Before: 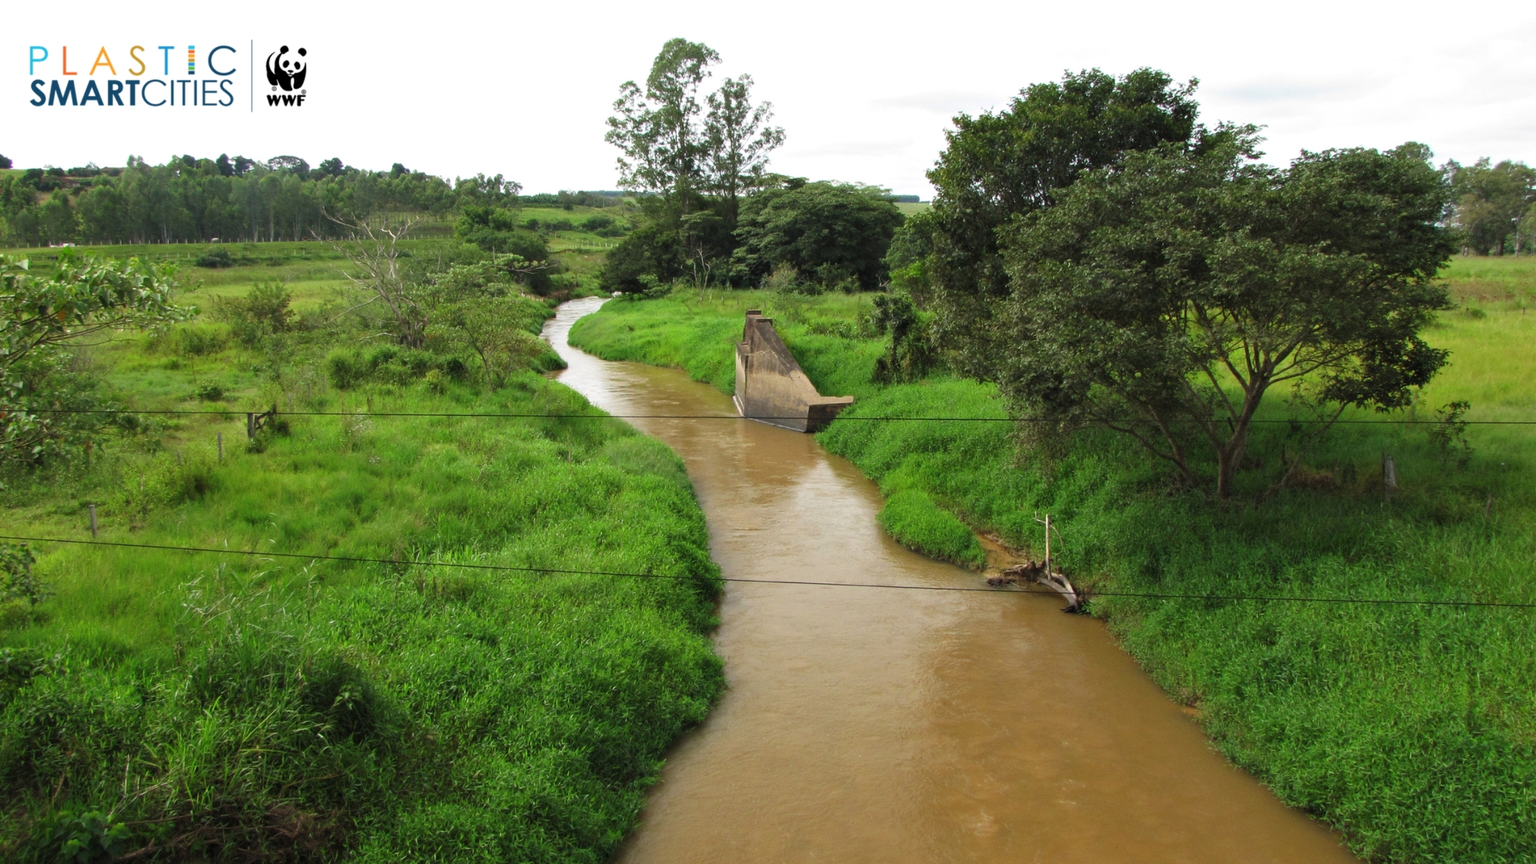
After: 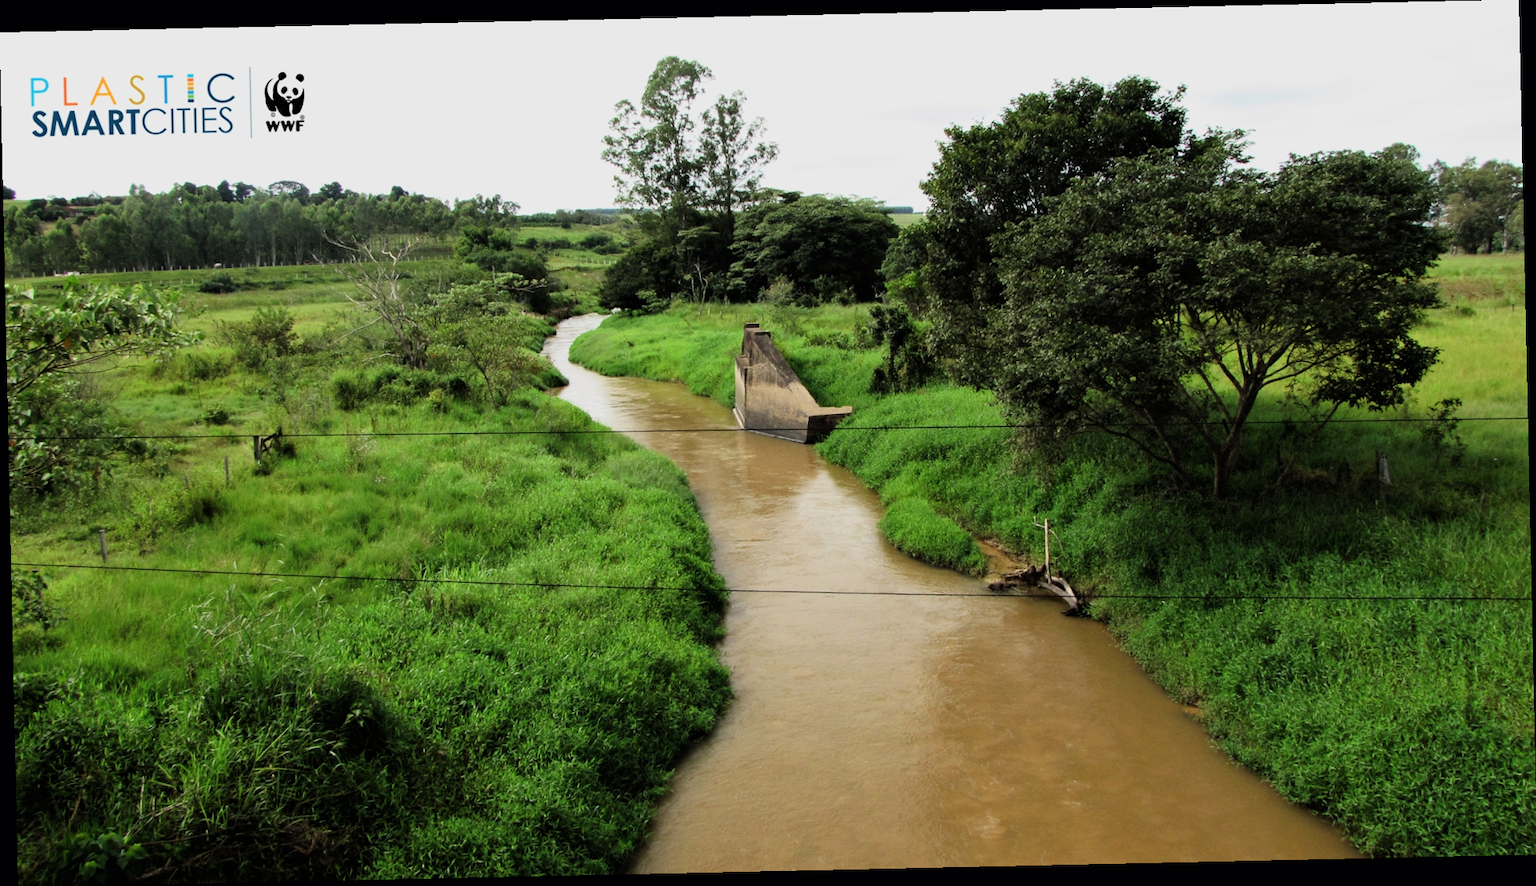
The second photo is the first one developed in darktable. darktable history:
filmic rgb: hardness 4.17, contrast 1.364, color science v6 (2022)
rotate and perspective: rotation -1.24°, automatic cropping off
